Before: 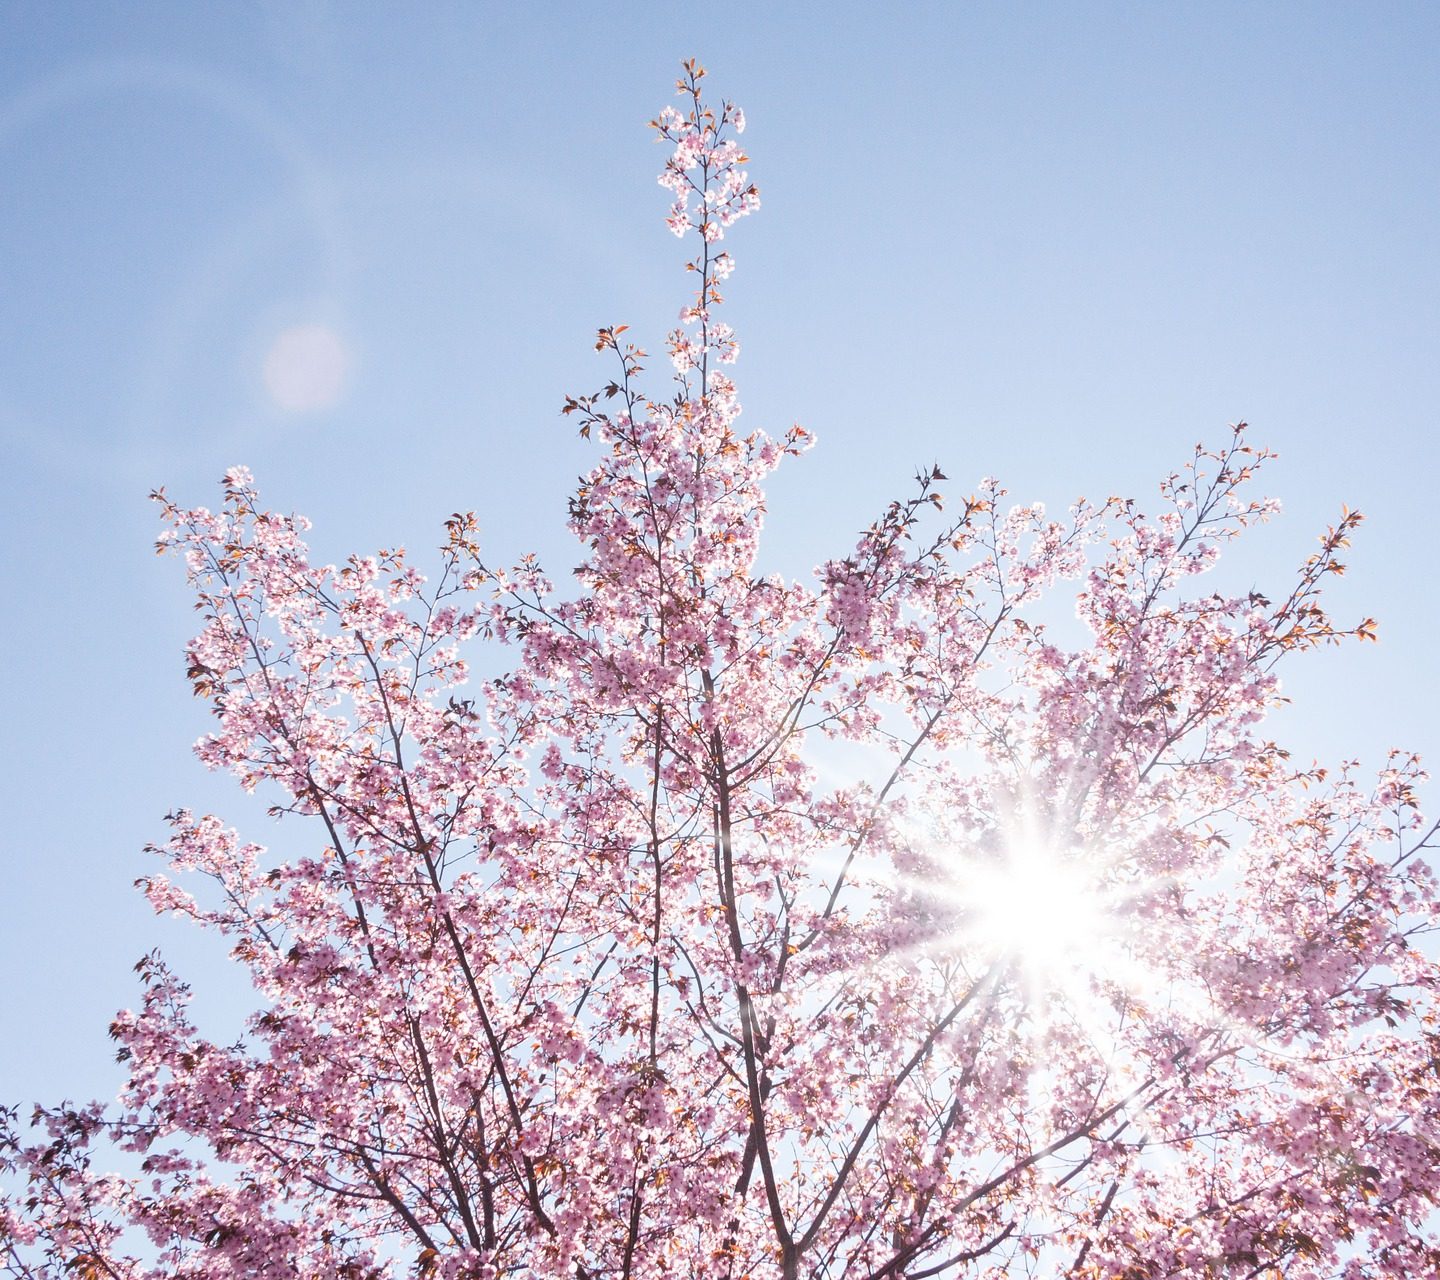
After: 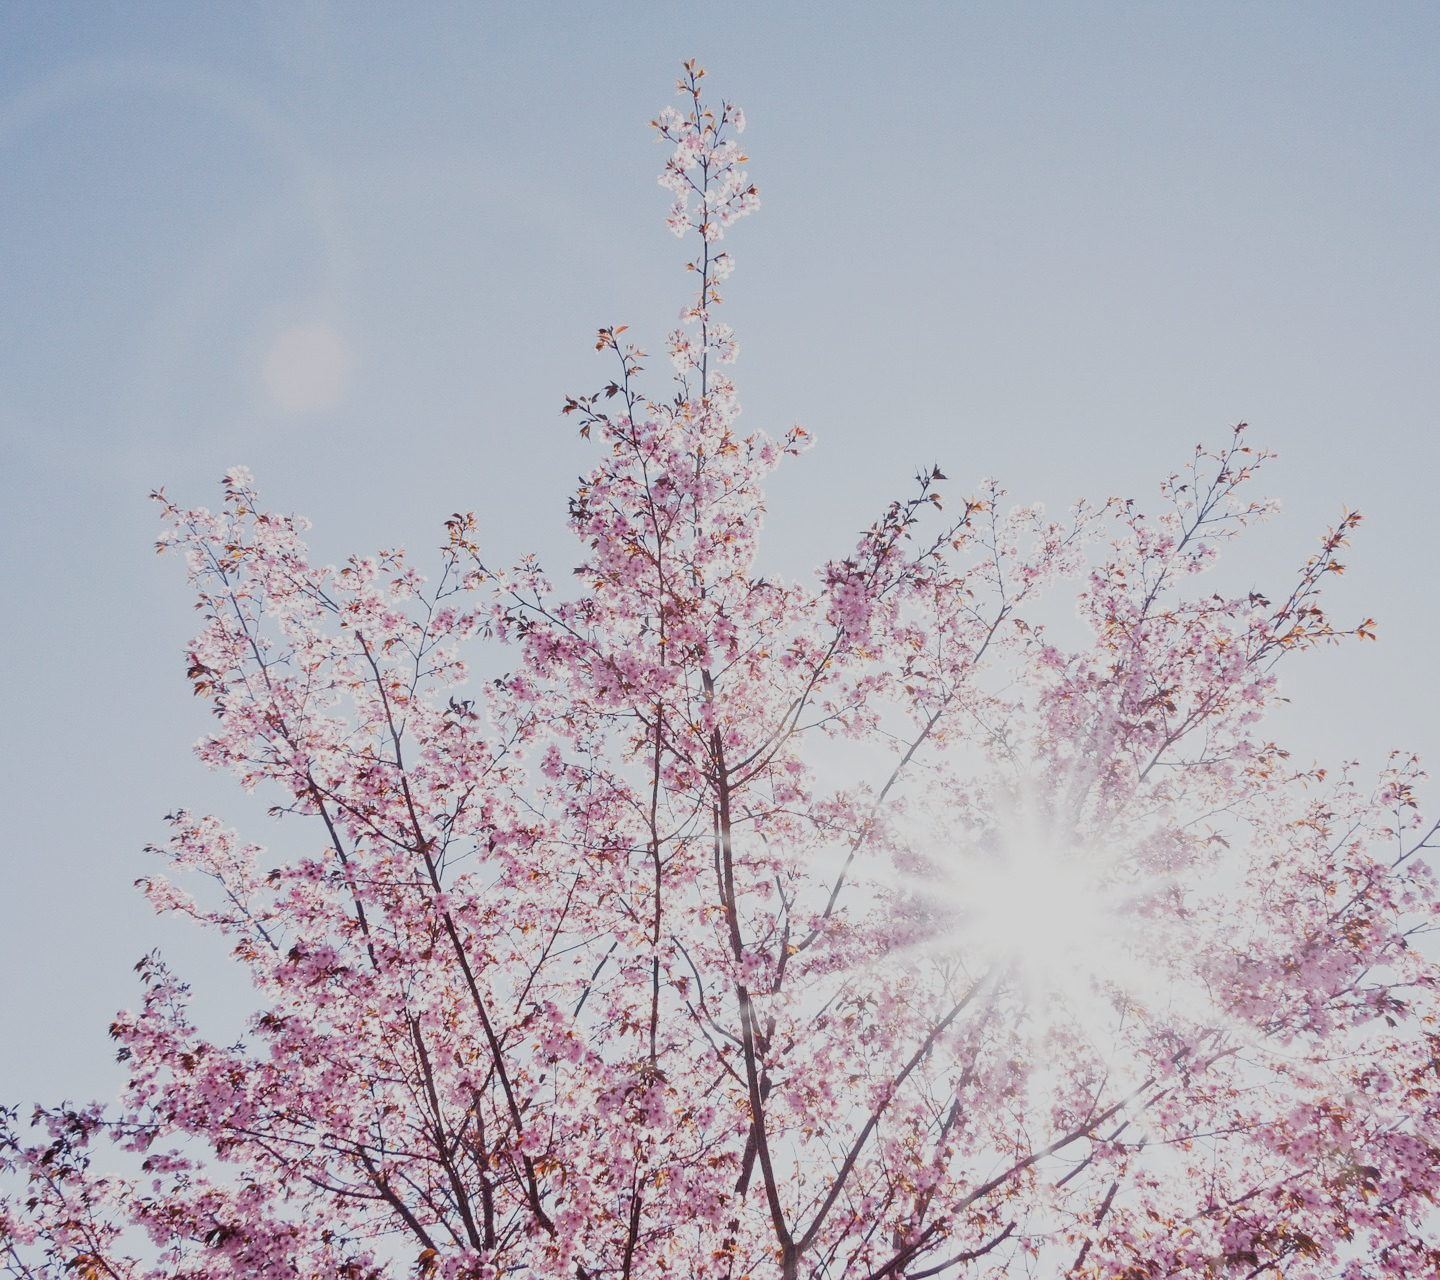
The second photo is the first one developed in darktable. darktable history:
filmic rgb: black relative exposure -7.65 EV, white relative exposure 4.56 EV, hardness 3.61, contrast 1.055, preserve chrominance no, color science v5 (2021), contrast in shadows safe, contrast in highlights safe
